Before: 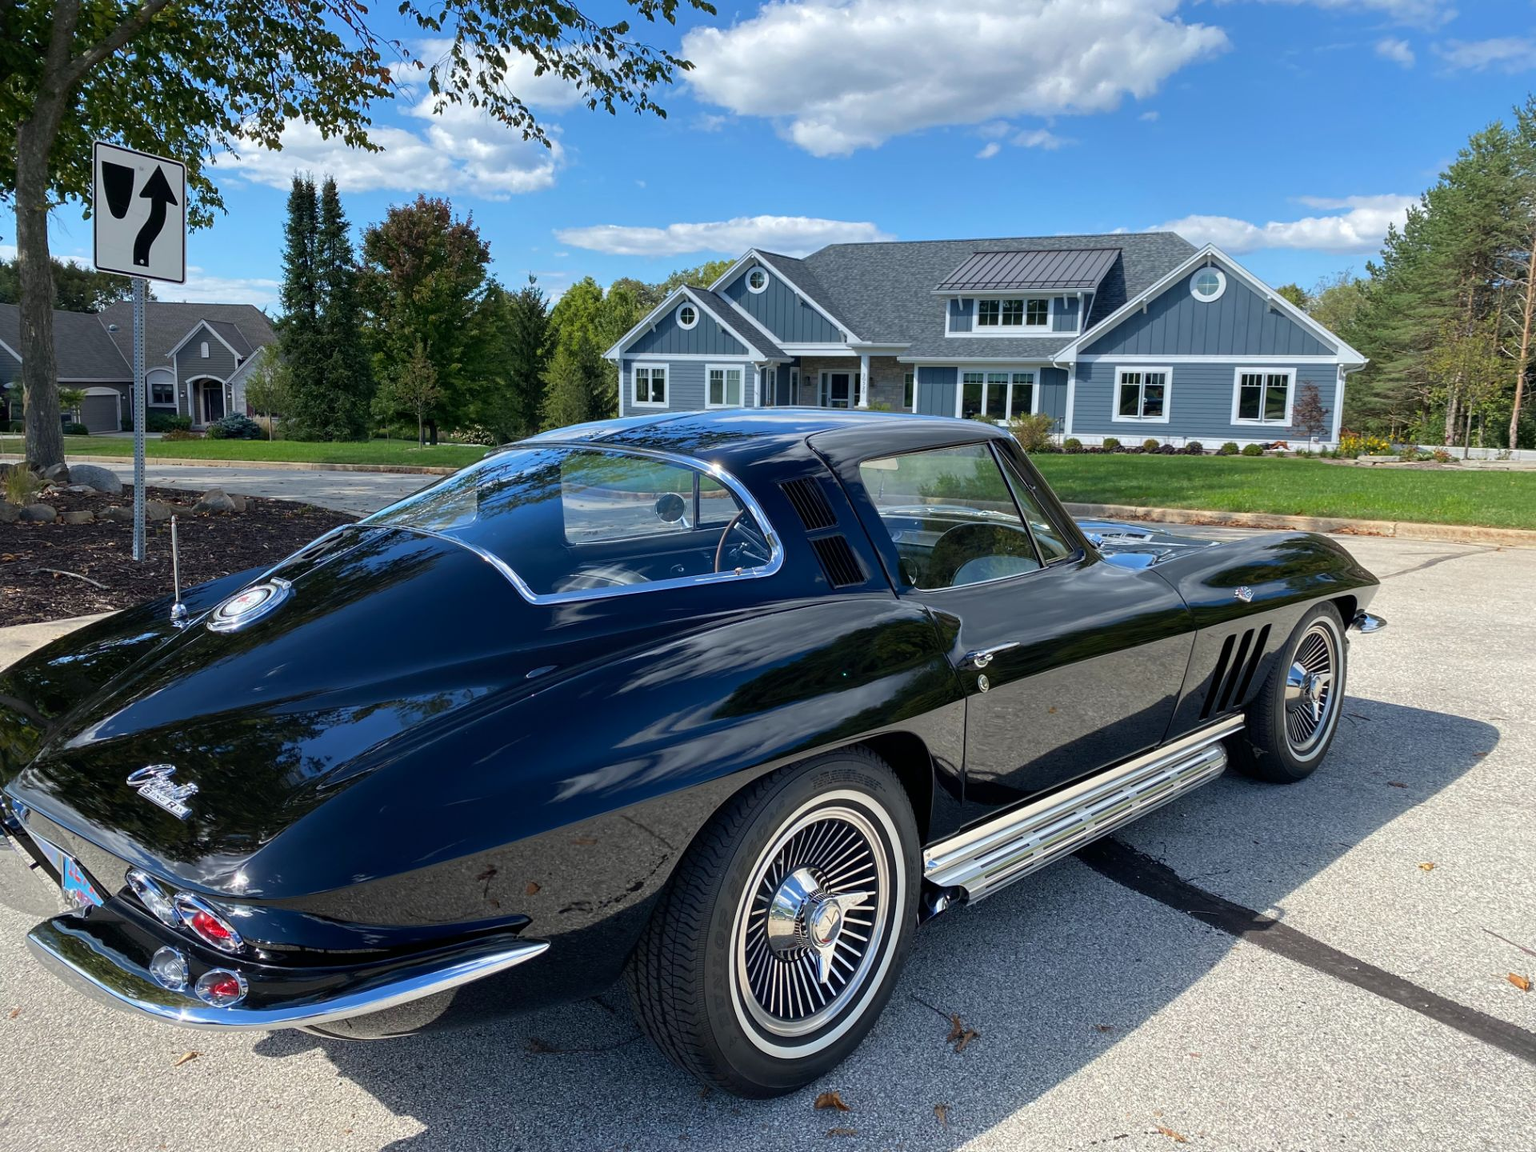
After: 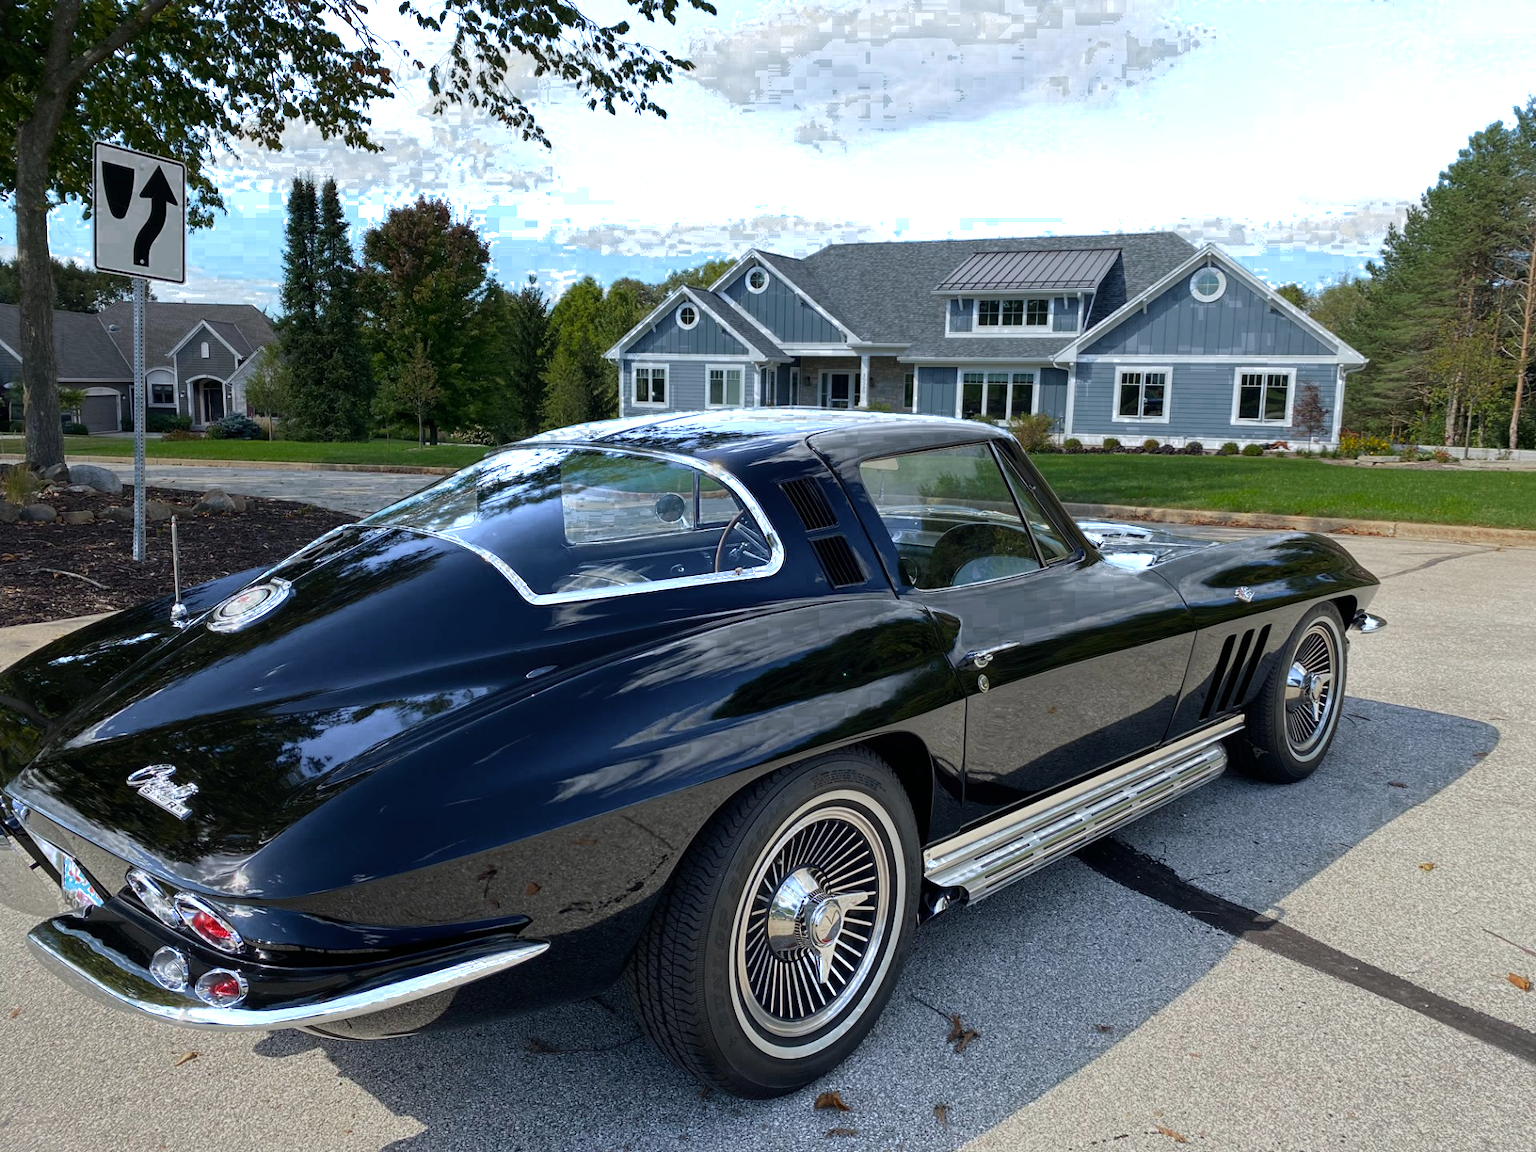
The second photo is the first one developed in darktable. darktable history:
color zones: curves: ch0 [(0.203, 0.433) (0.607, 0.517) (0.697, 0.696) (0.705, 0.897)], mix 30.05%
exposure: exposure -0.381 EV, compensate highlight preservation false
